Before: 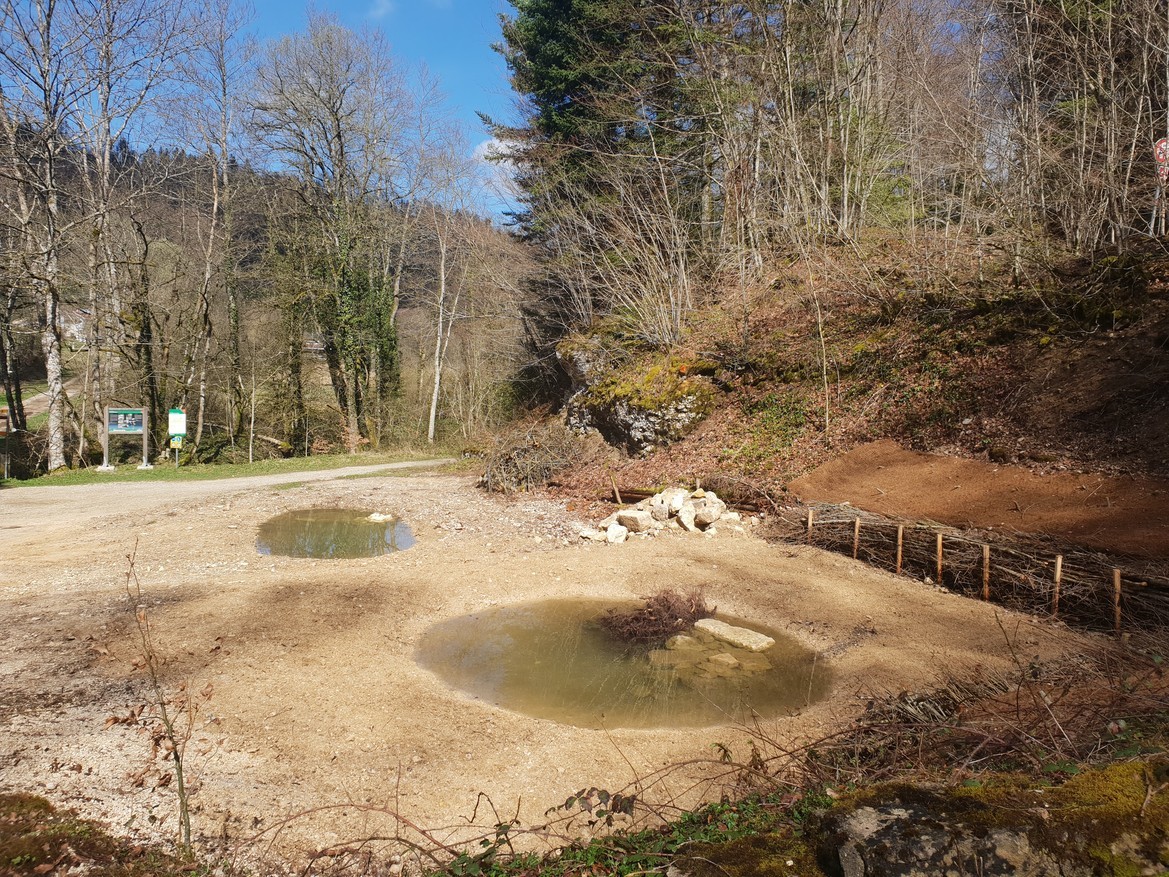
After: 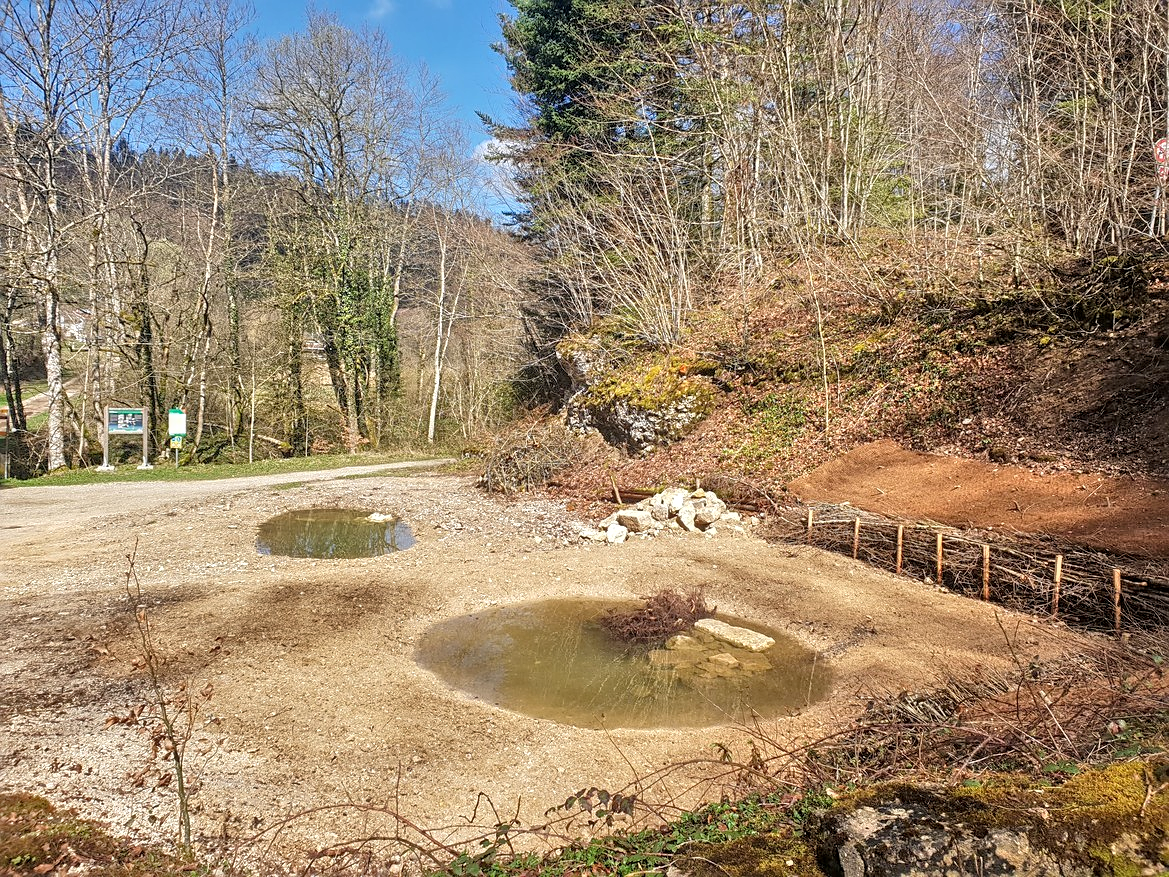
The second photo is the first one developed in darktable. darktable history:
local contrast: on, module defaults
tone equalizer: -7 EV 0.15 EV, -6 EV 0.6 EV, -5 EV 1.15 EV, -4 EV 1.33 EV, -3 EV 1.15 EV, -2 EV 0.6 EV, -1 EV 0.15 EV, mask exposure compensation -0.5 EV
sharpen: on, module defaults
shadows and highlights: low approximation 0.01, soften with gaussian
